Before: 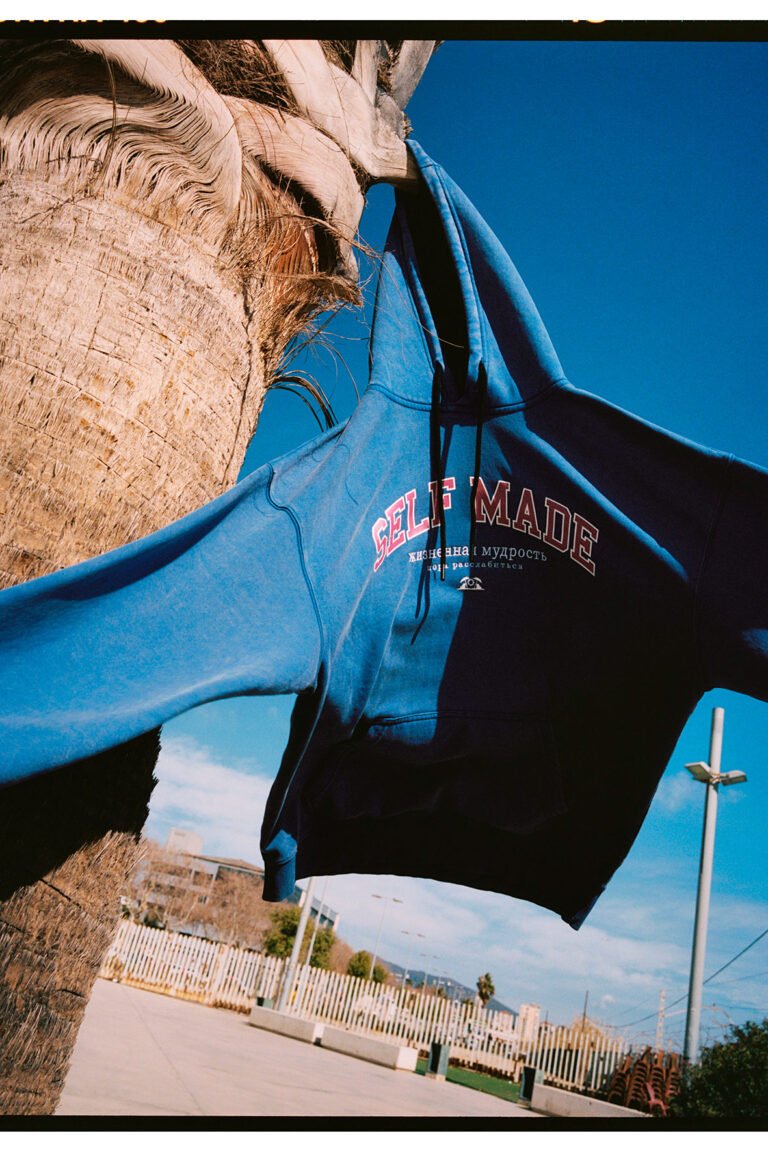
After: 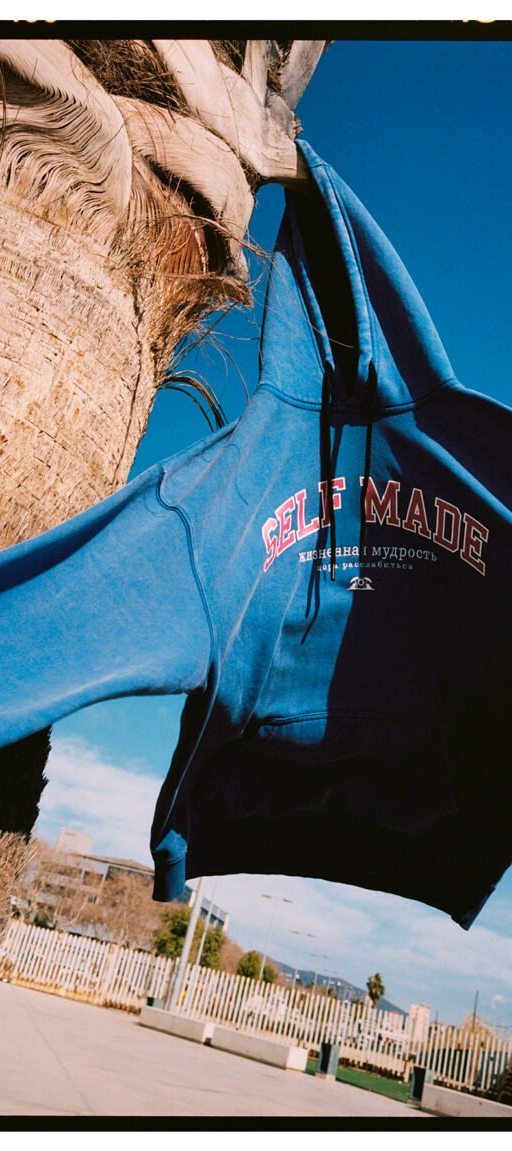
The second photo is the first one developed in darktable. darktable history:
crop and rotate: left 14.366%, right 18.959%
